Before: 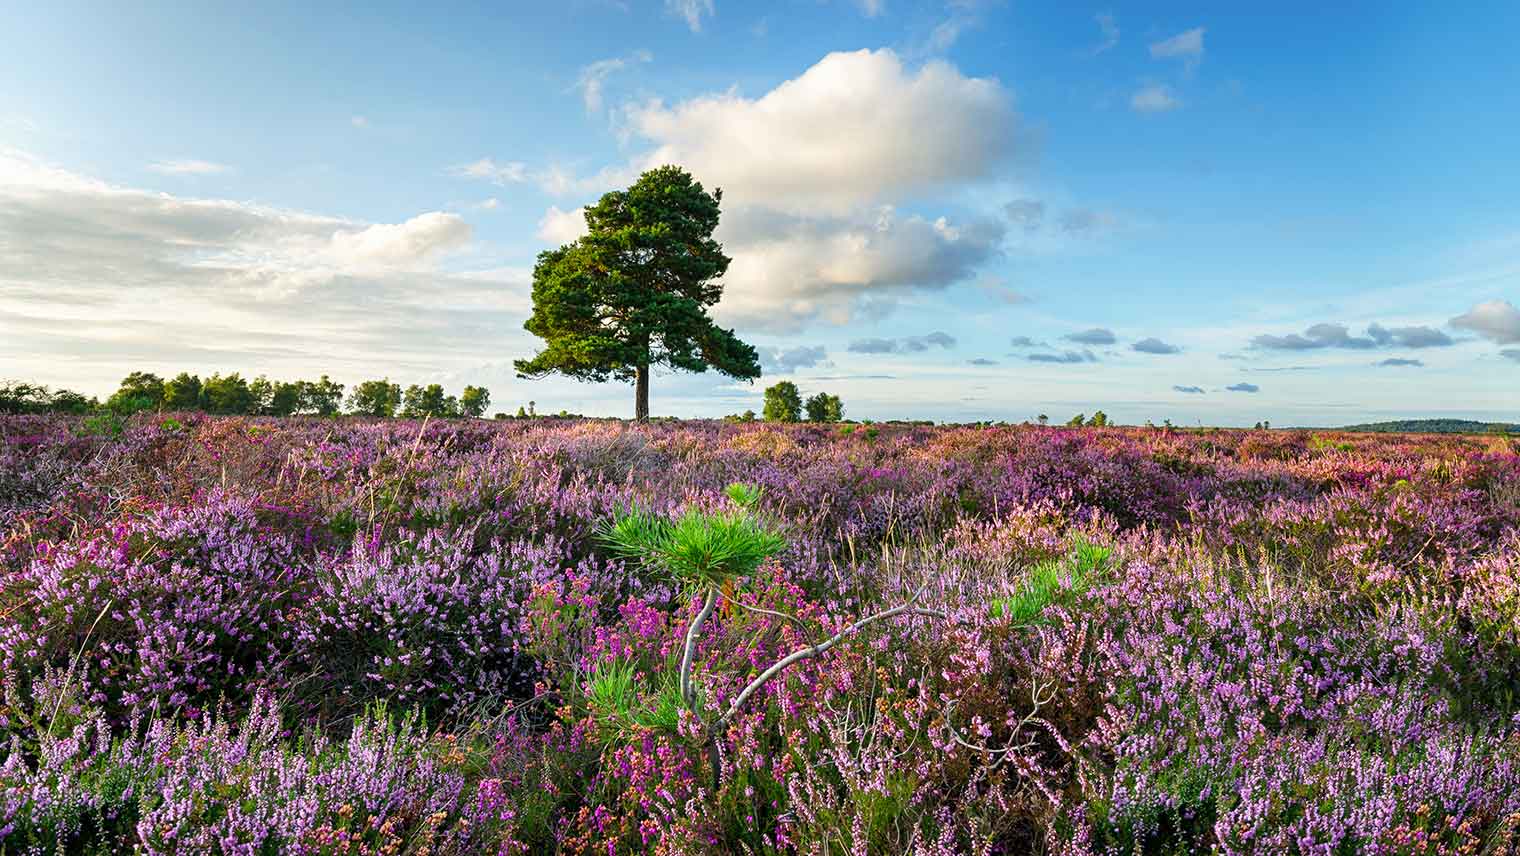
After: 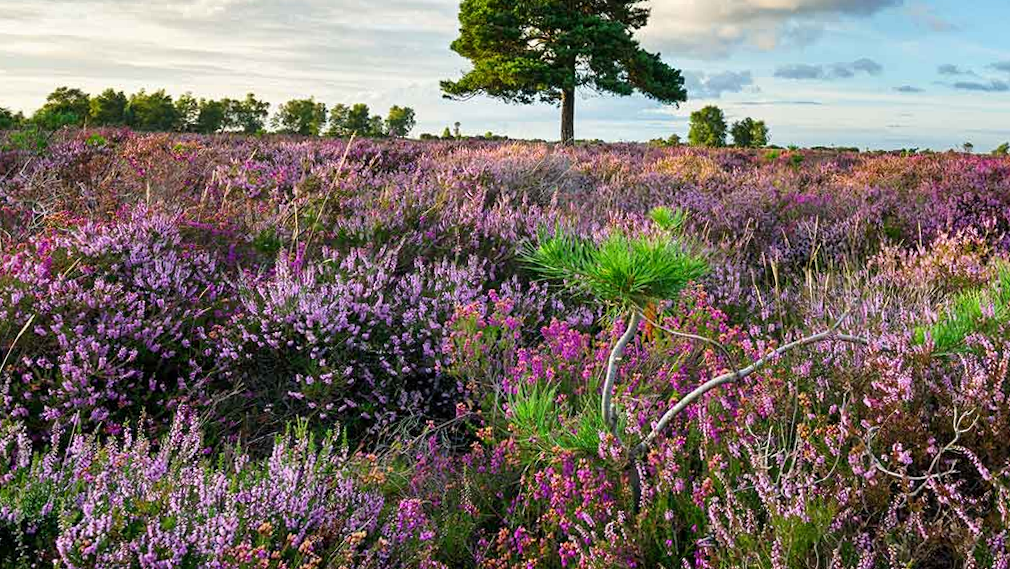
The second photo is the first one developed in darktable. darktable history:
rotate and perspective: crop left 0, crop top 0
crop and rotate: angle -0.82°, left 3.85%, top 31.828%, right 27.992%
